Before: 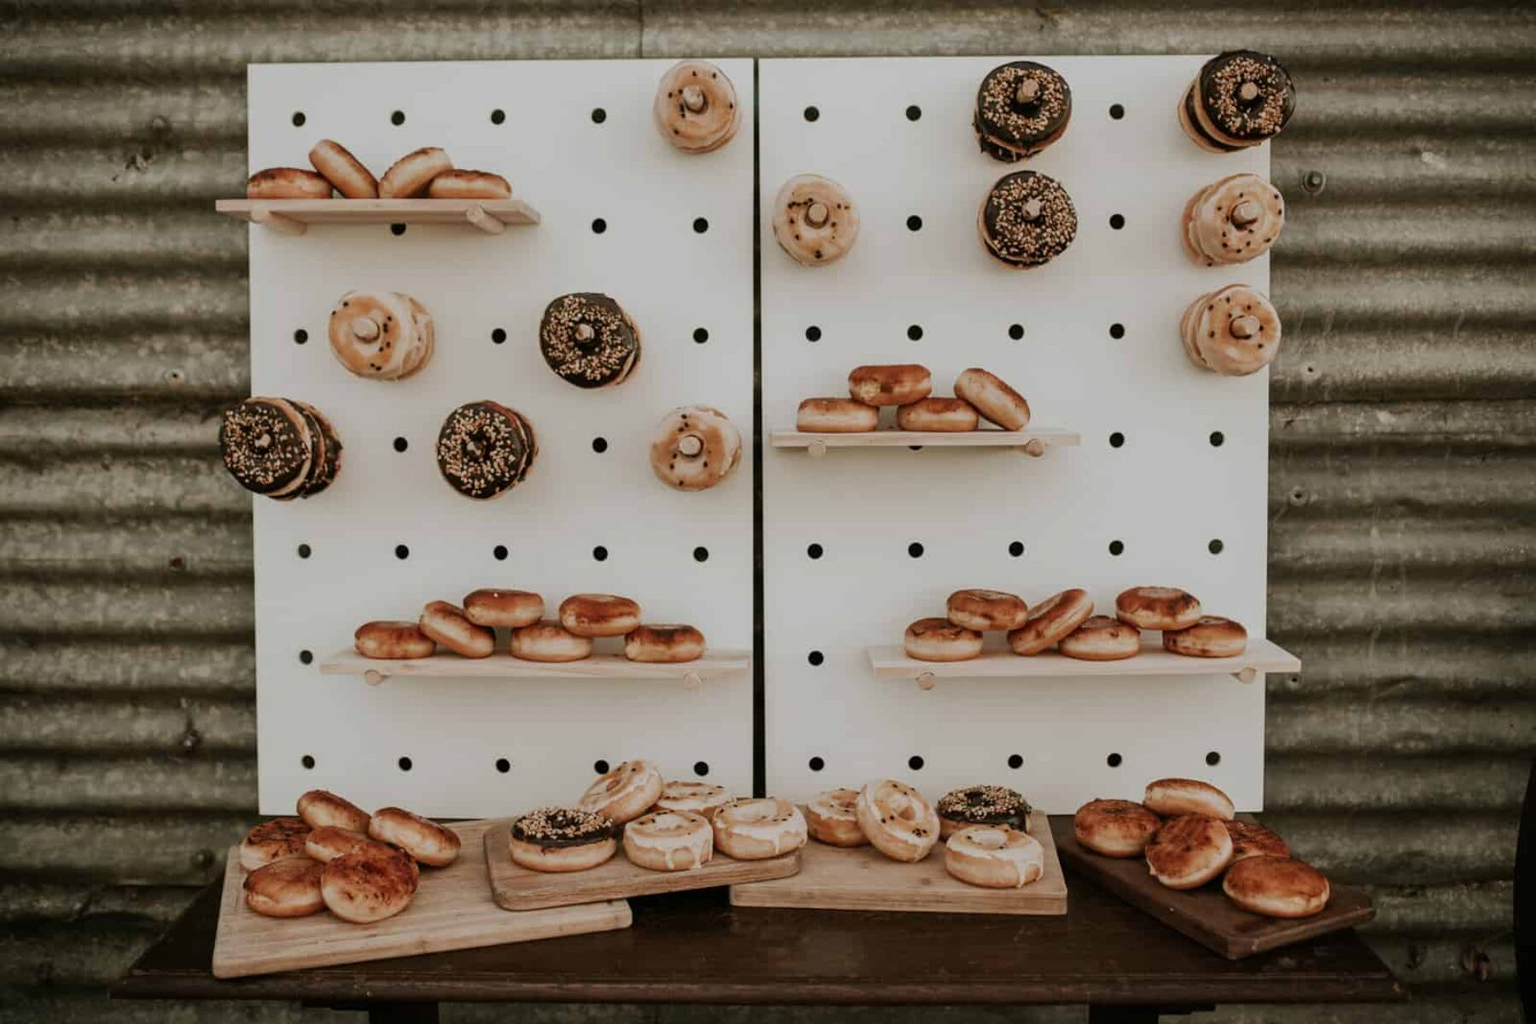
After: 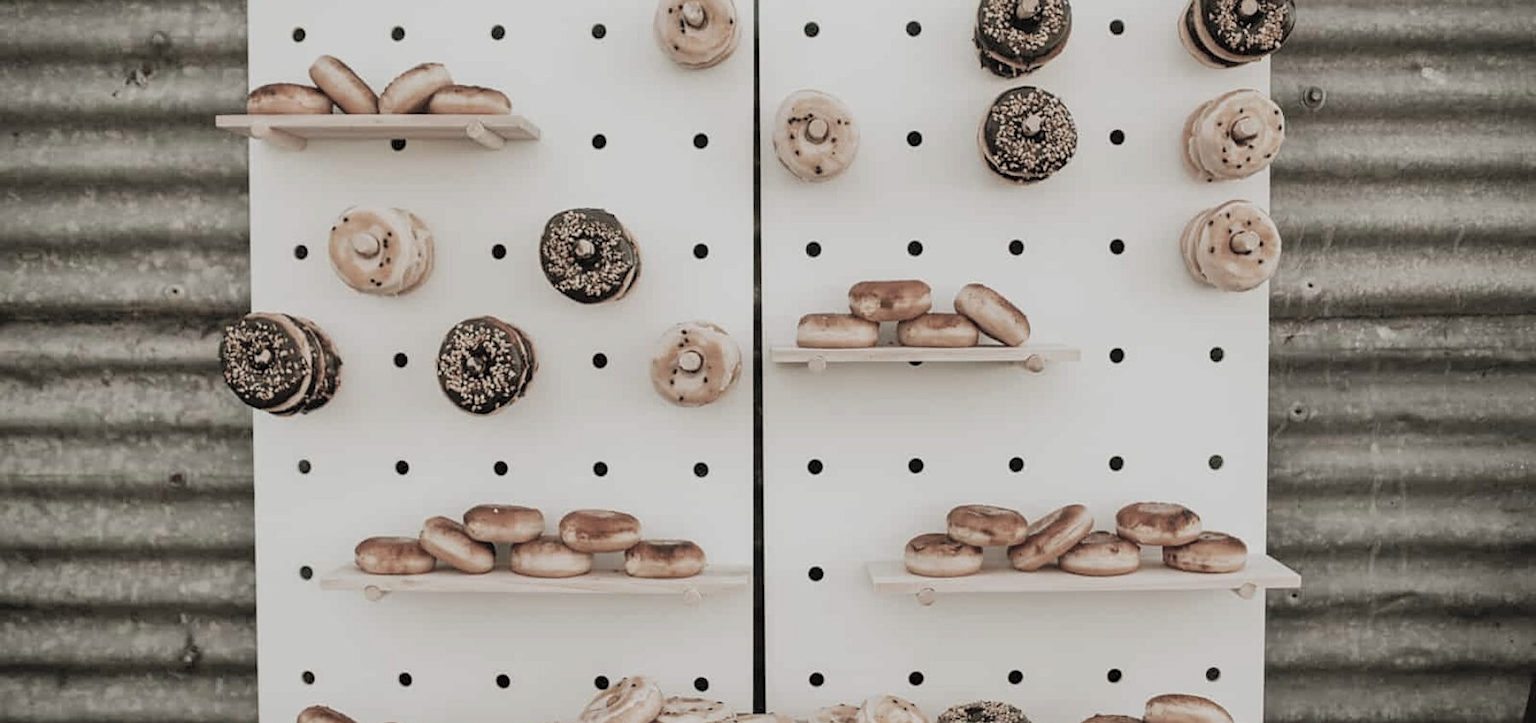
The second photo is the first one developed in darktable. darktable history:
sharpen: amount 0.2
contrast brightness saturation: brightness 0.18, saturation -0.5
crop and rotate: top 8.293%, bottom 20.996%
